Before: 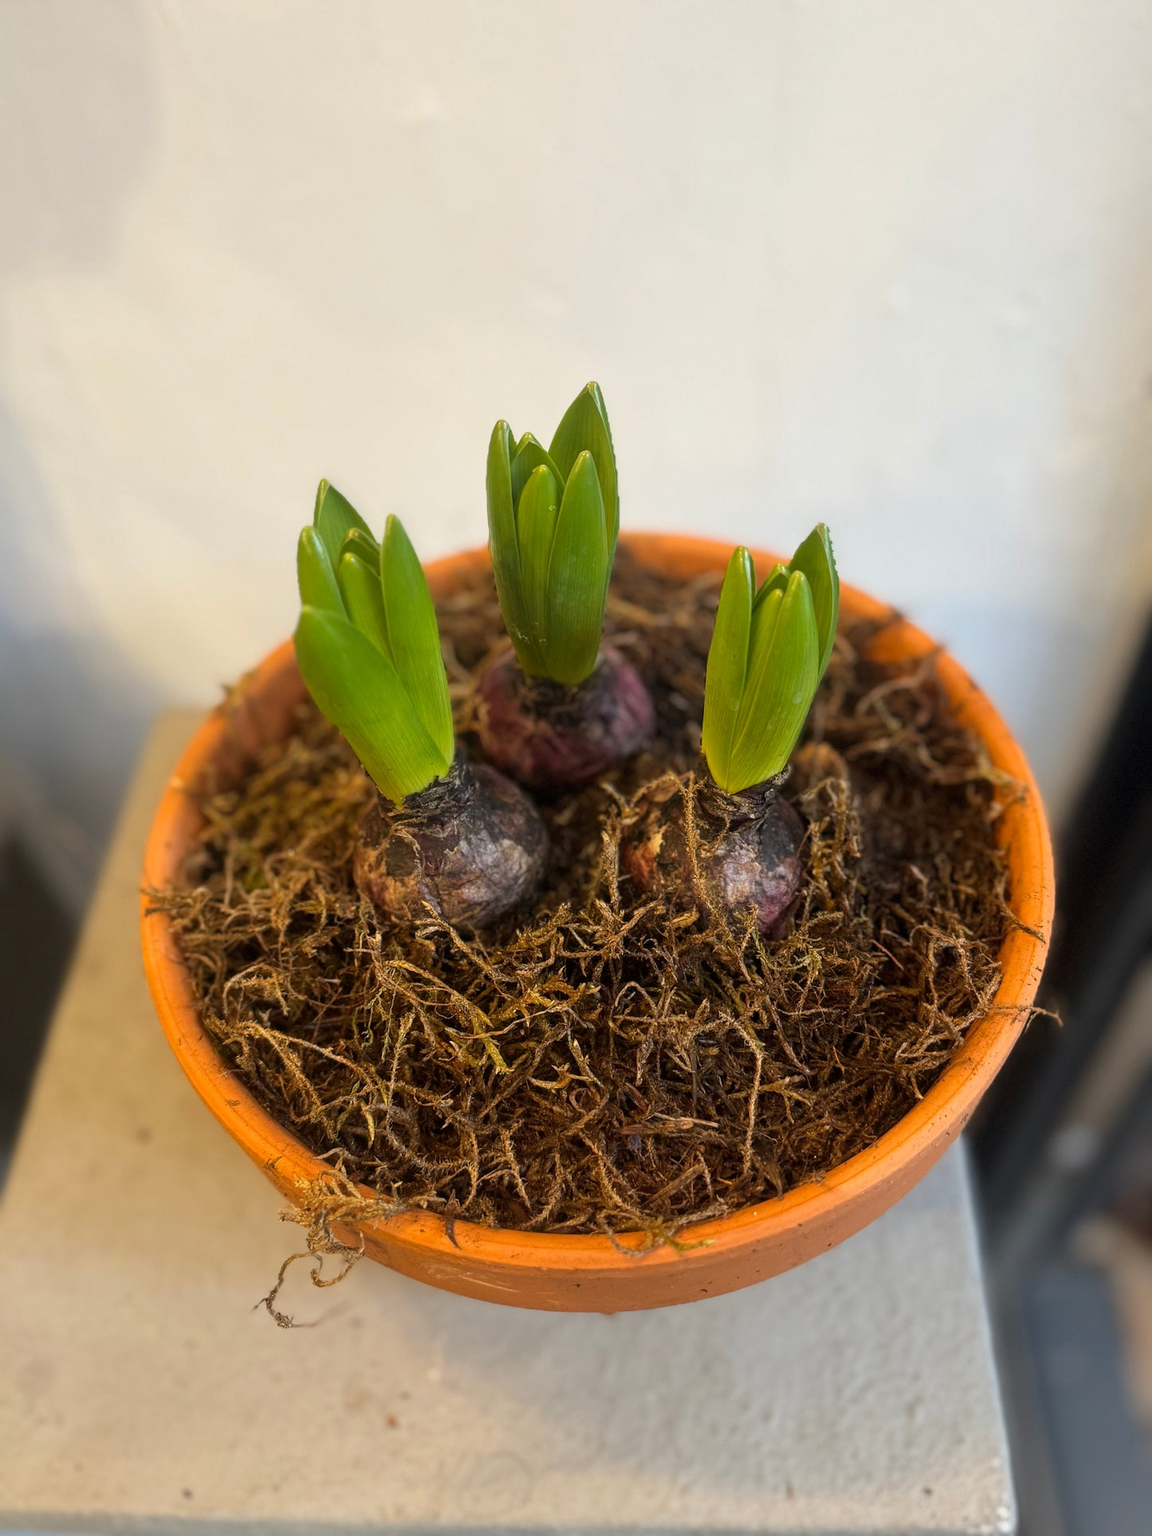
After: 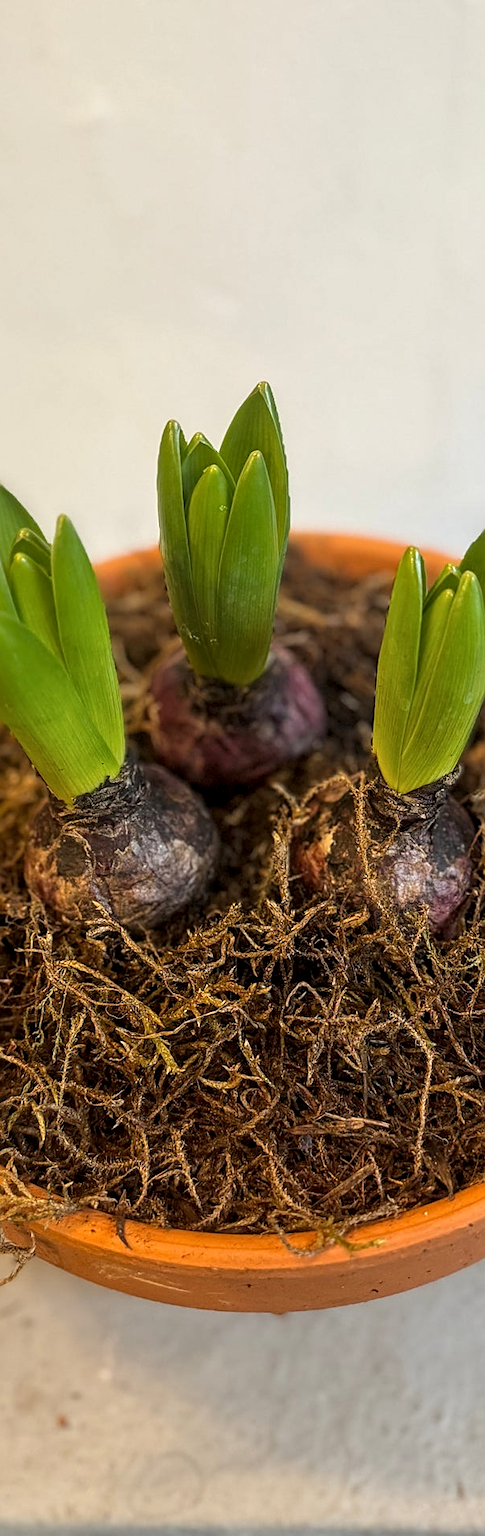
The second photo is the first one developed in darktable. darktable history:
local contrast: on, module defaults
sharpen: on, module defaults
crop: left 28.583%, right 29.231%
